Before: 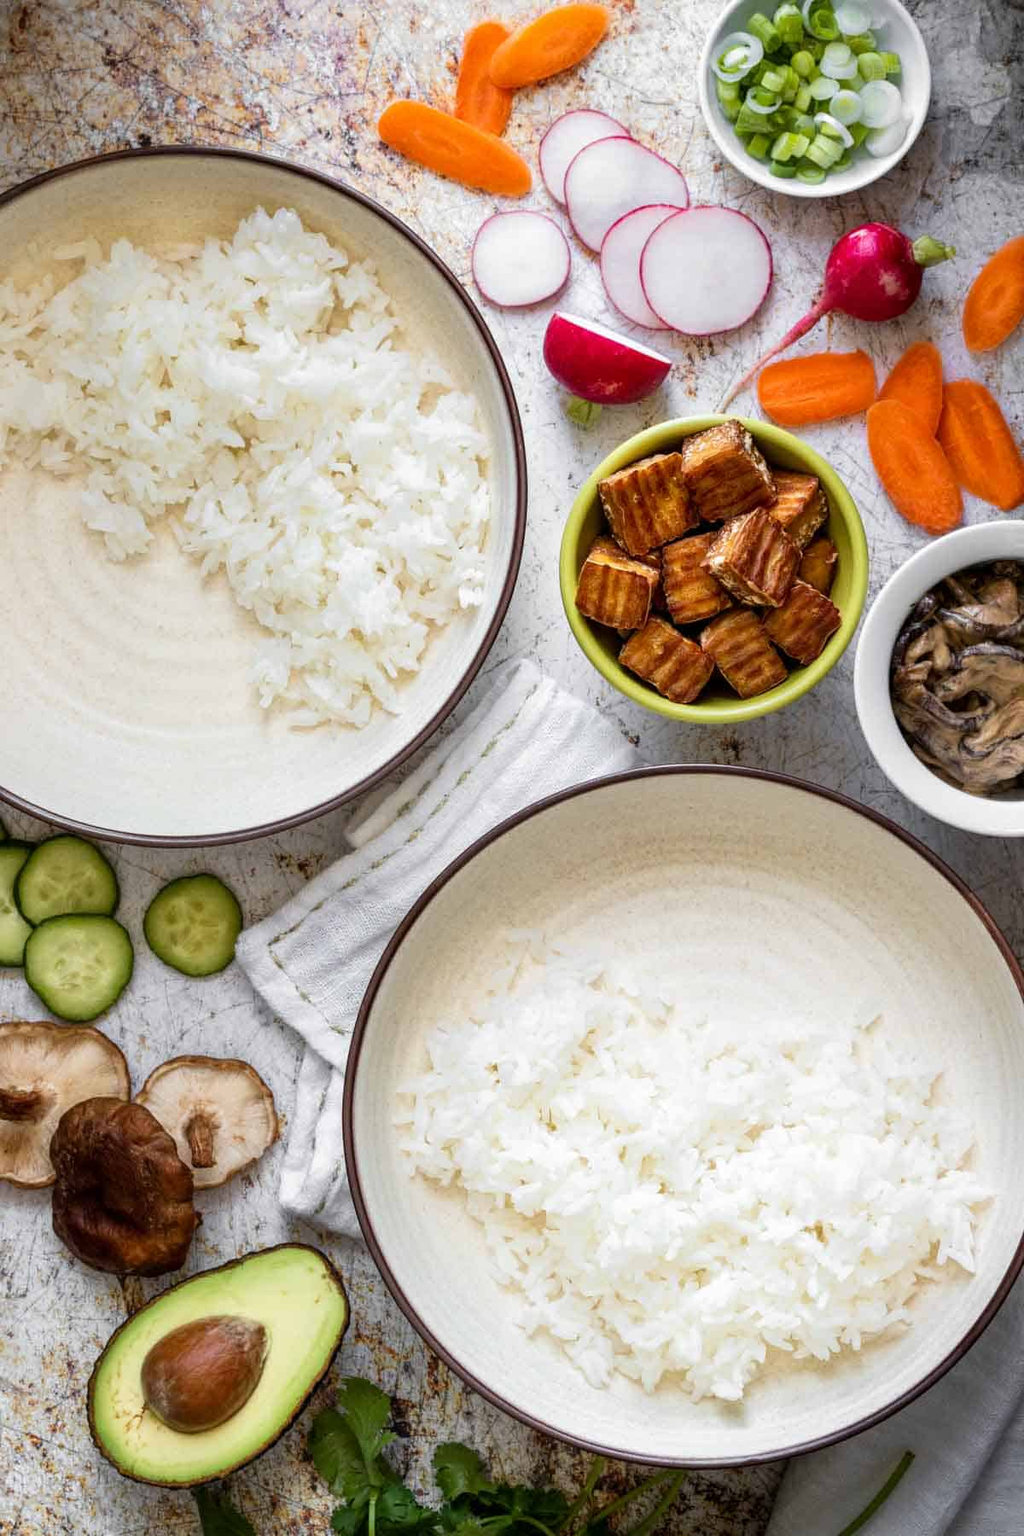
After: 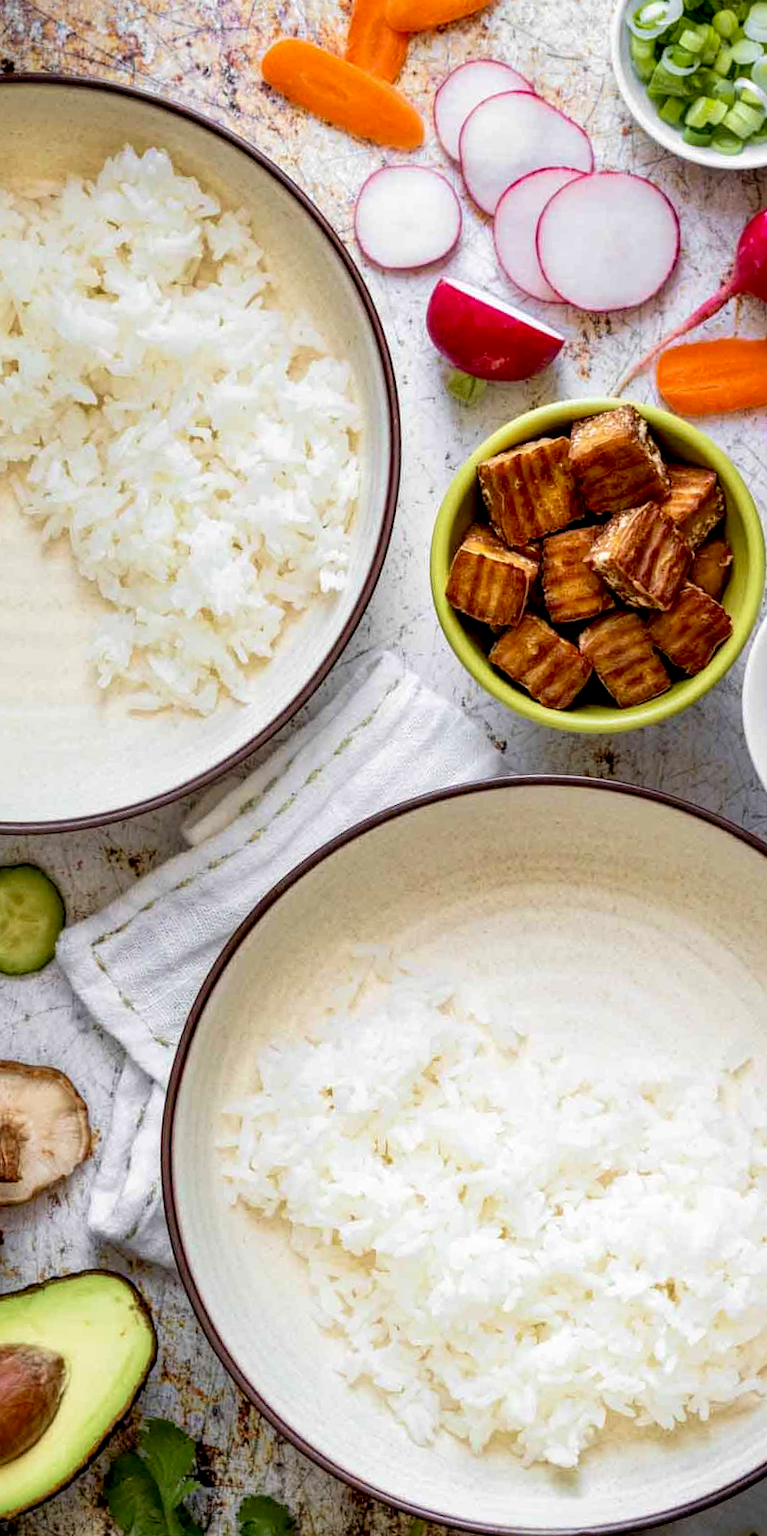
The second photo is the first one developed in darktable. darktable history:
crop and rotate: angle -3.27°, left 14.277%, top 0.028%, right 10.766%, bottom 0.028%
exposure: black level correction 0.012, compensate highlight preservation false
velvia: on, module defaults
